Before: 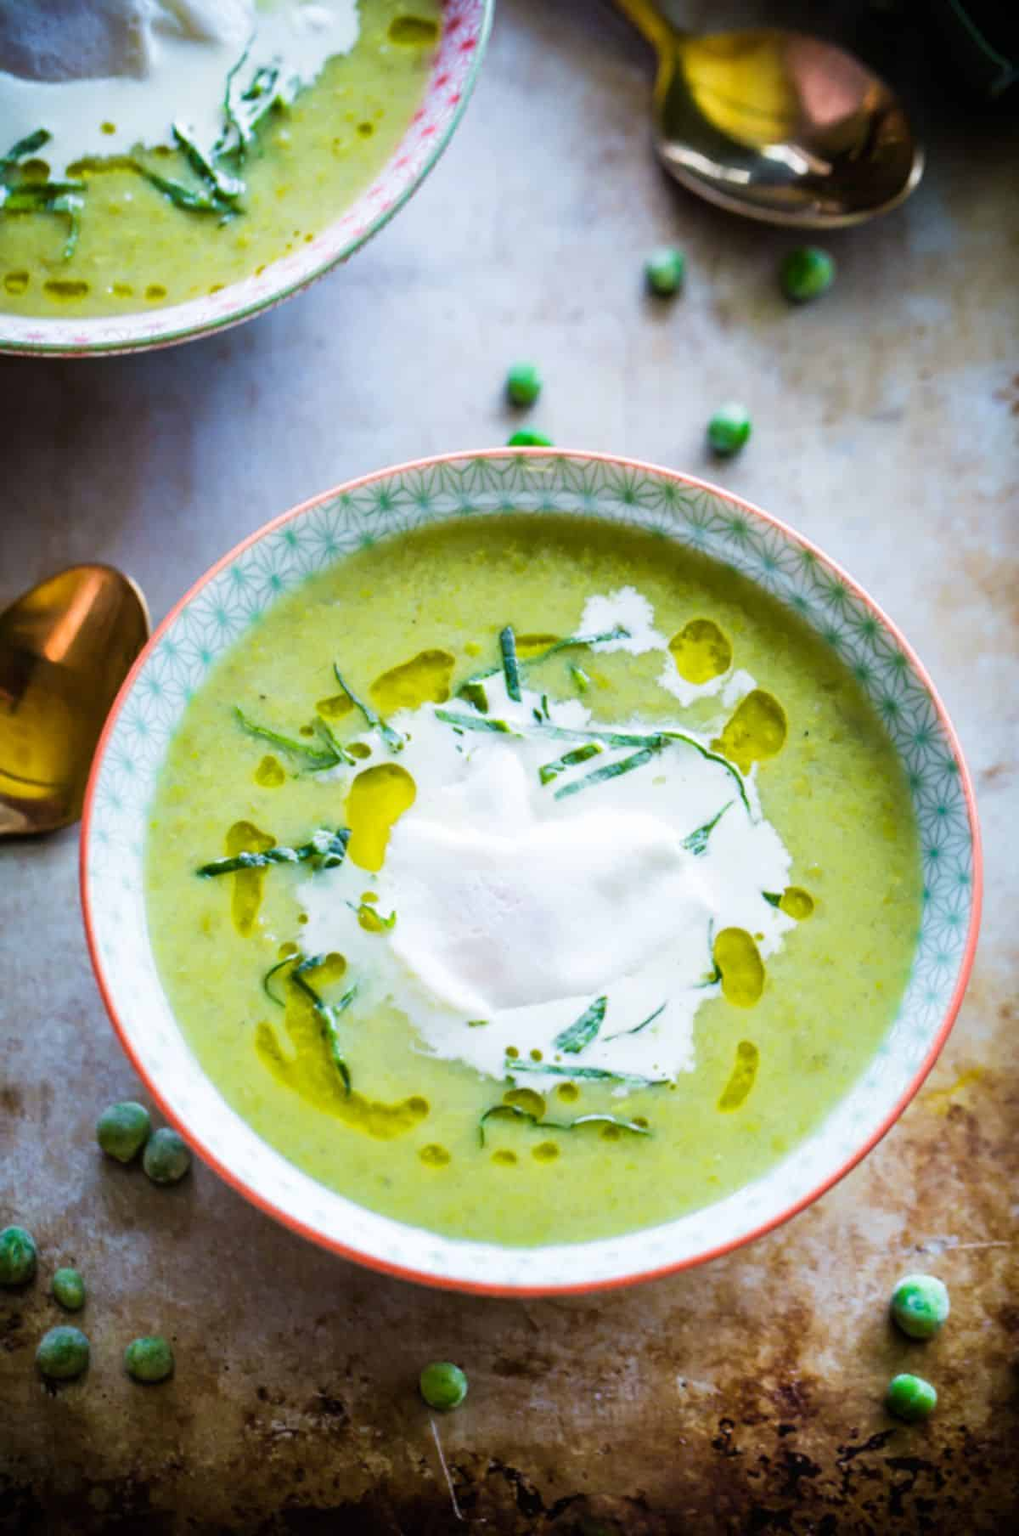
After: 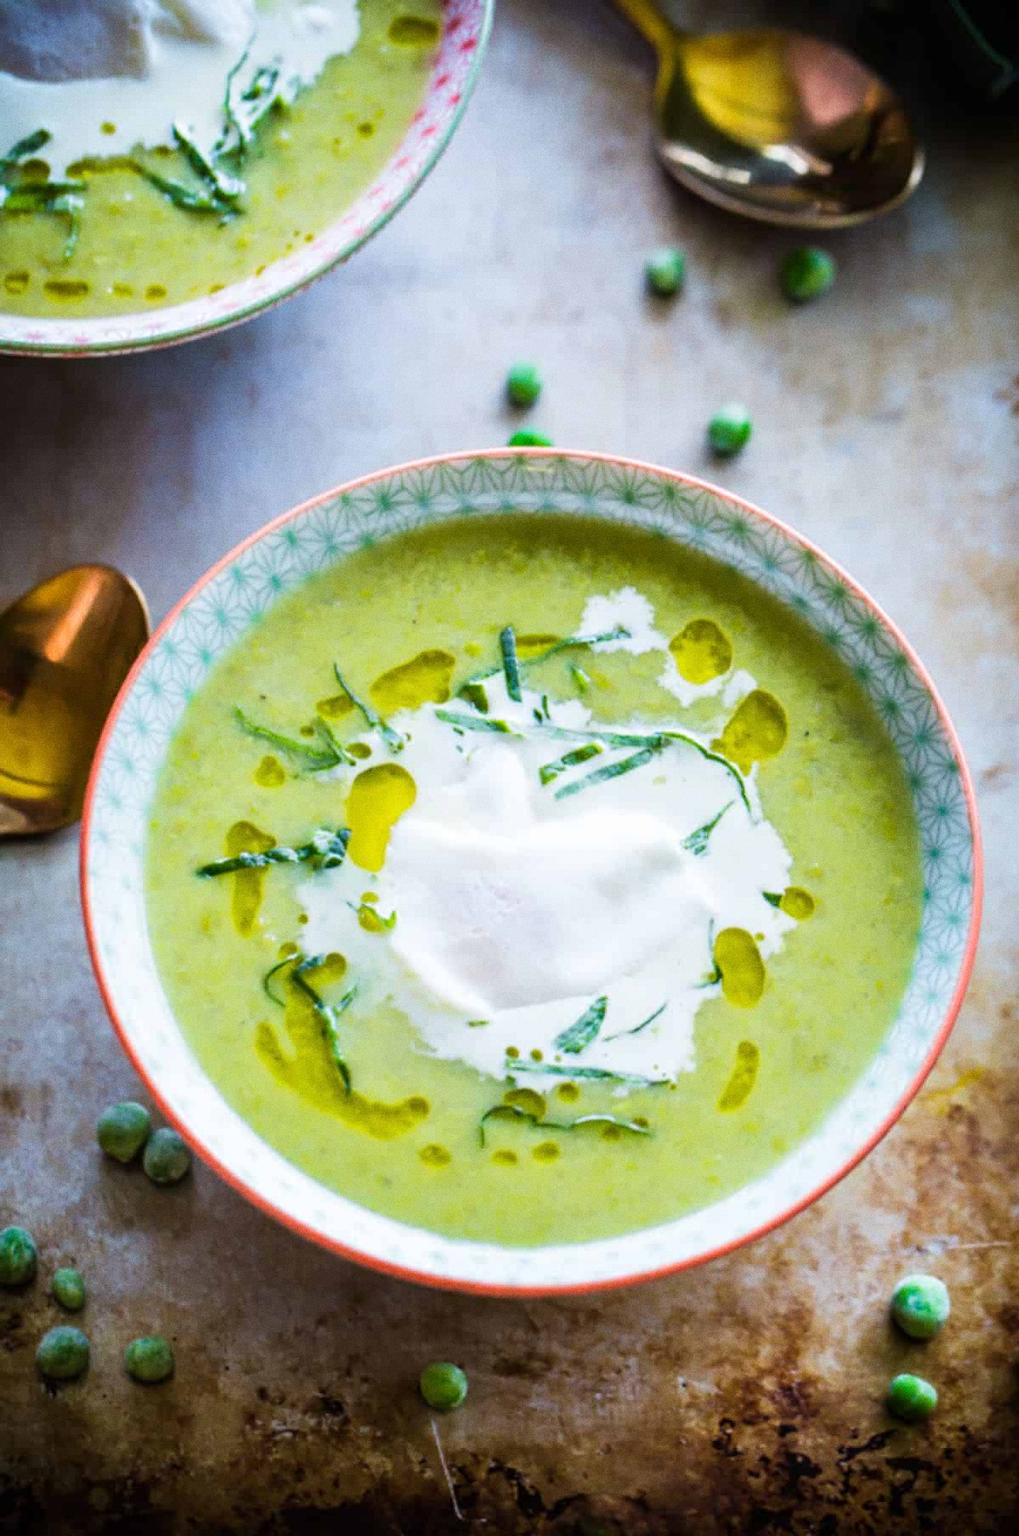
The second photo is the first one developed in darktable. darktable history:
tone equalizer: on, module defaults
grain: coarseness 0.47 ISO
